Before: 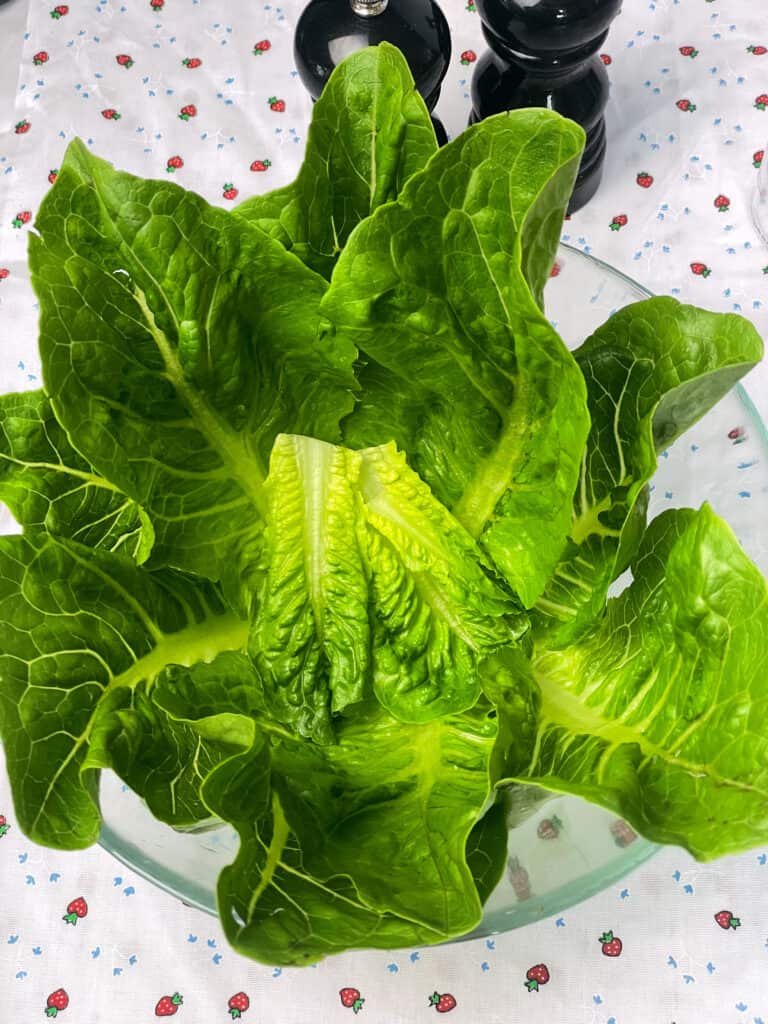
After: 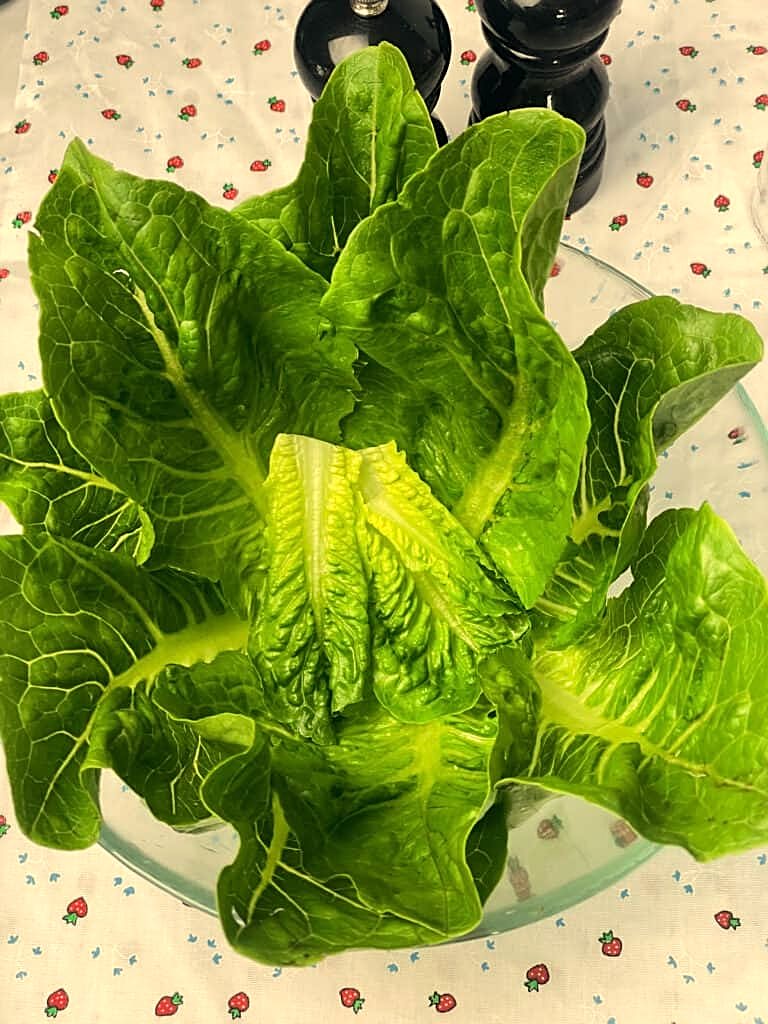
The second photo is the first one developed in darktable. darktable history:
sharpen: on, module defaults
white balance: red 1.08, blue 0.791
